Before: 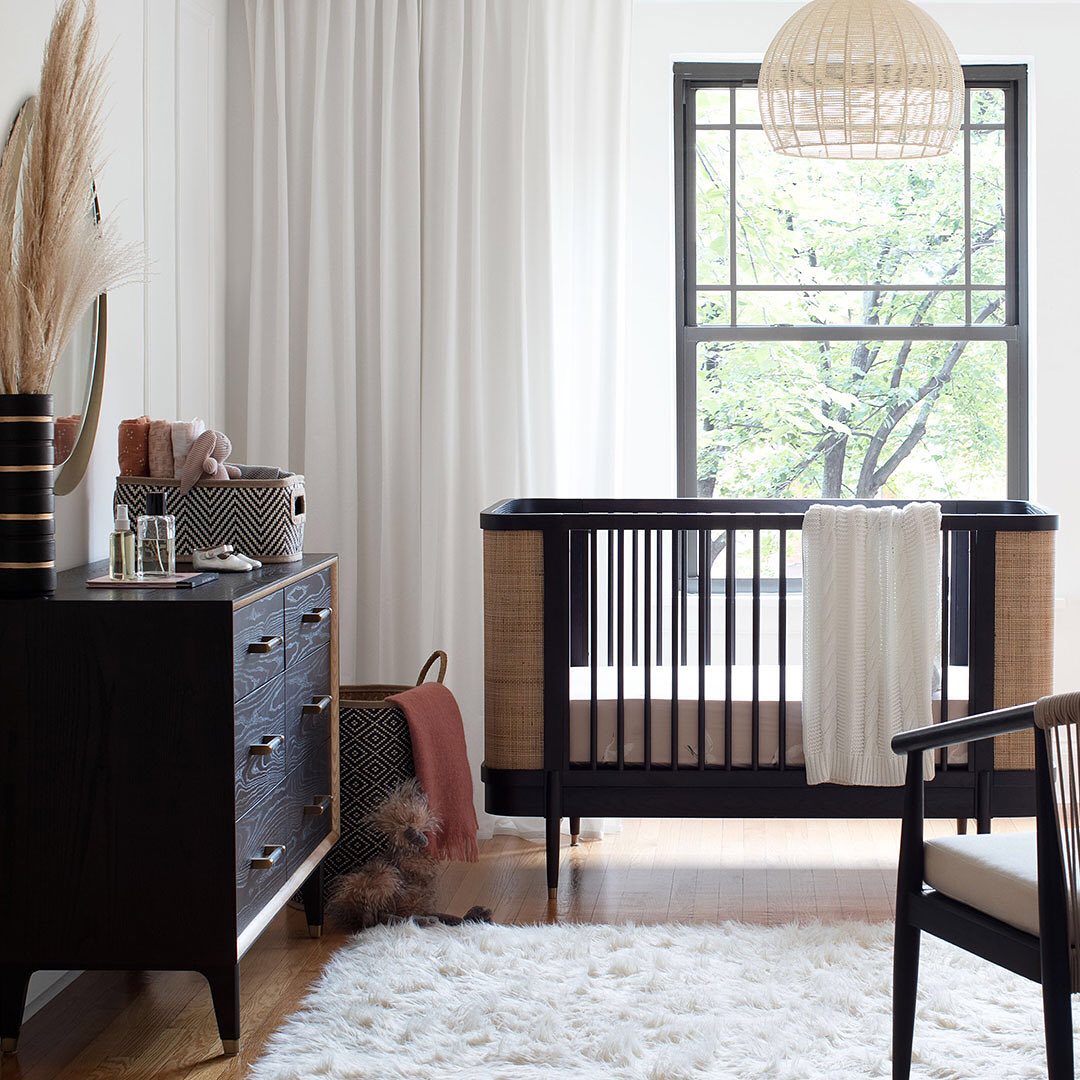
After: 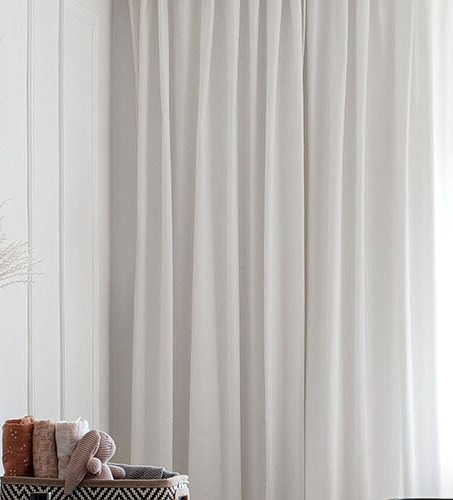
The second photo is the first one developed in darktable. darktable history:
local contrast: detail 130%
crop and rotate: left 10.817%, top 0.062%, right 47.194%, bottom 53.626%
sharpen: radius 5.325, amount 0.312, threshold 26.433
